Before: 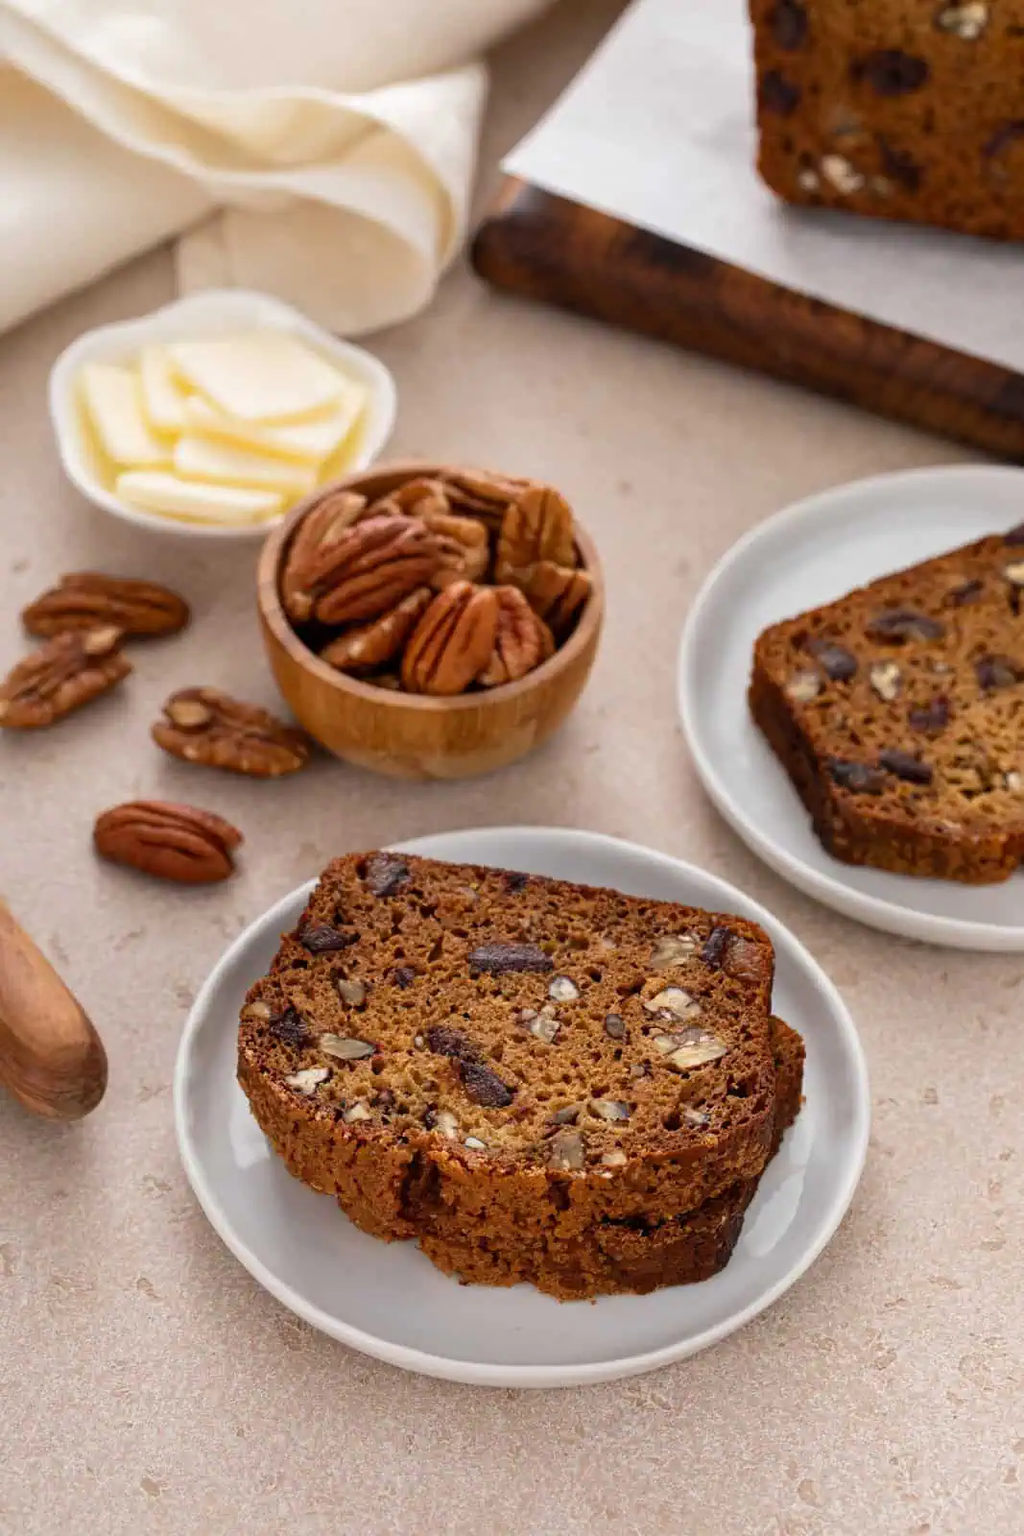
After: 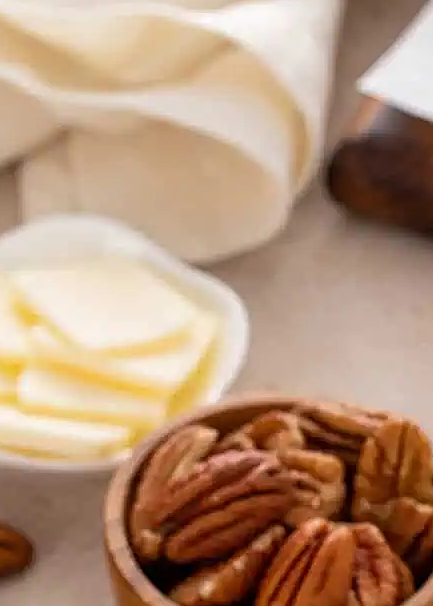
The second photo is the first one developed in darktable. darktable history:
crop: left 15.452%, top 5.459%, right 43.956%, bottom 56.62%
sharpen: on, module defaults
